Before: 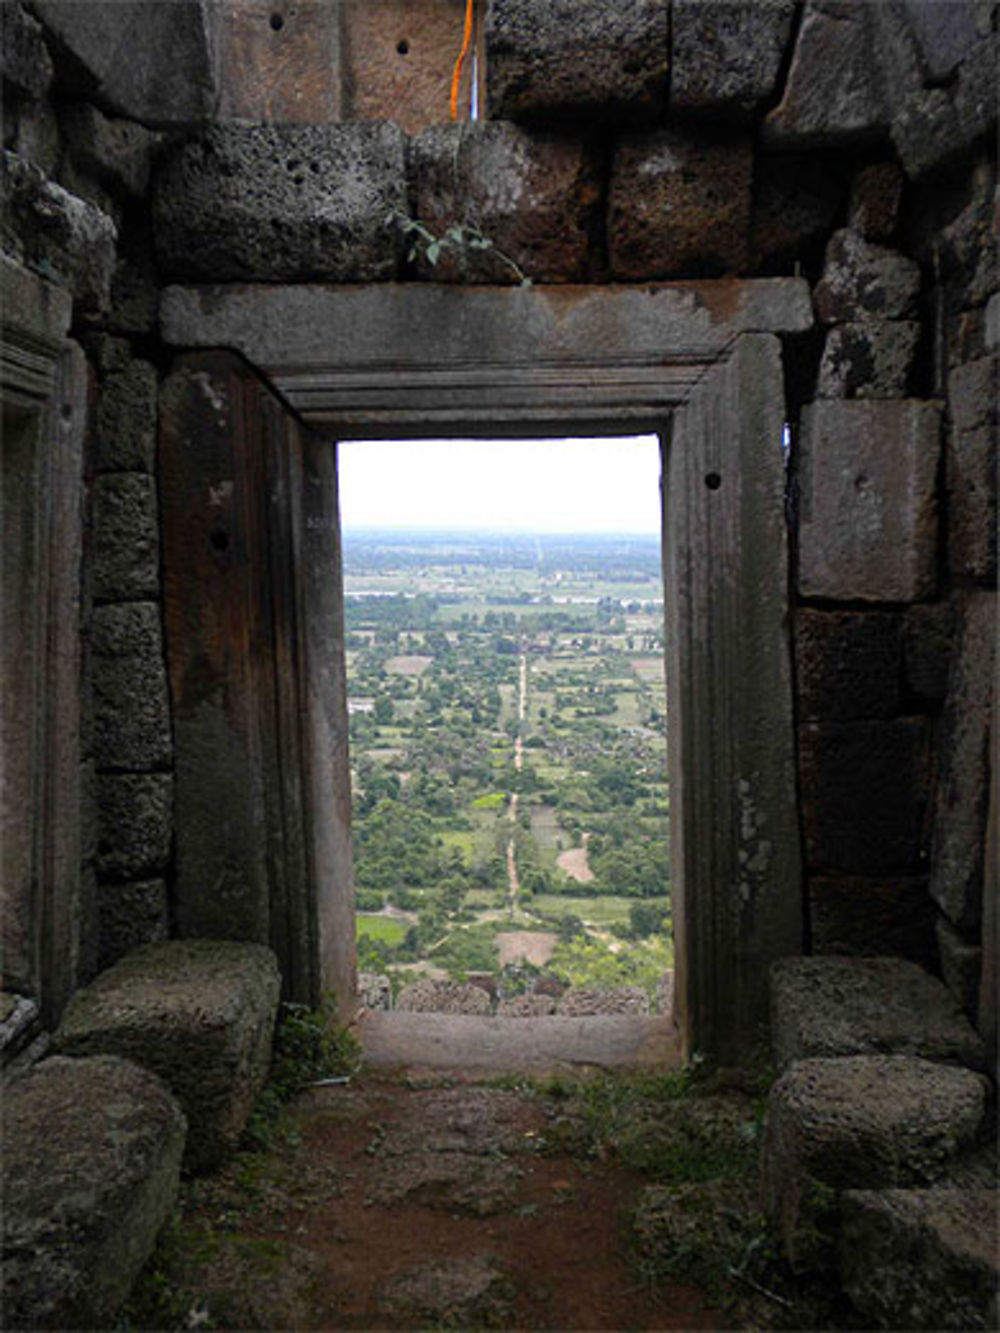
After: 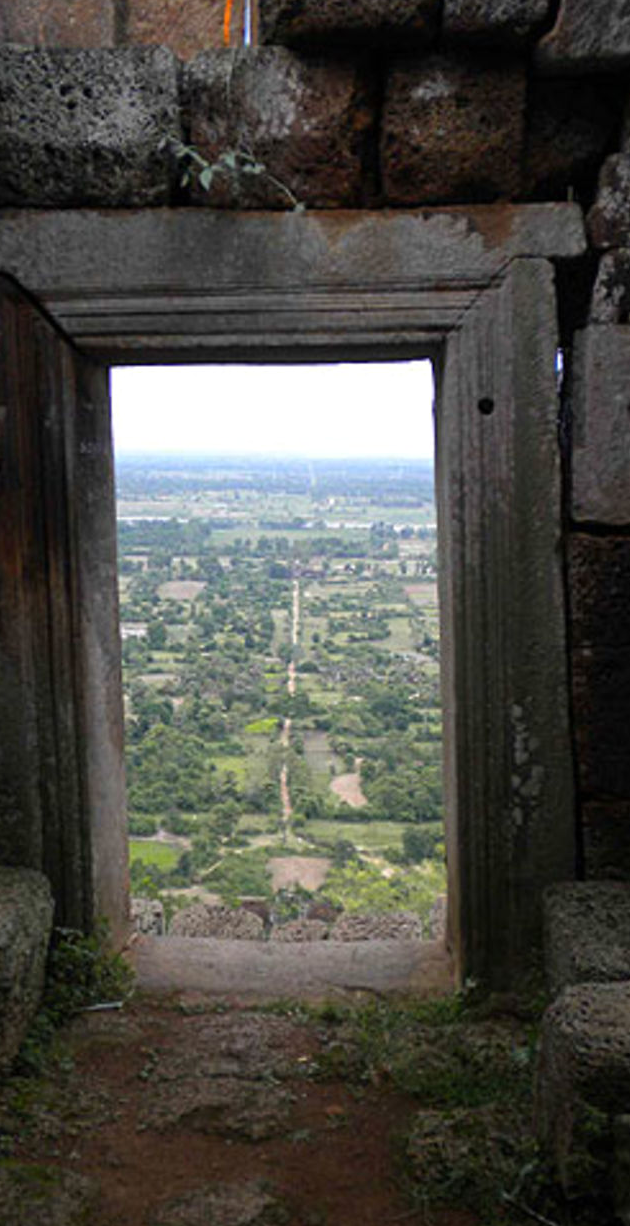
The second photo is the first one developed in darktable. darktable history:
crop and rotate: left 22.751%, top 5.63%, right 14.233%, bottom 2.346%
exposure: exposure 0.021 EV, compensate exposure bias true, compensate highlight preservation false
